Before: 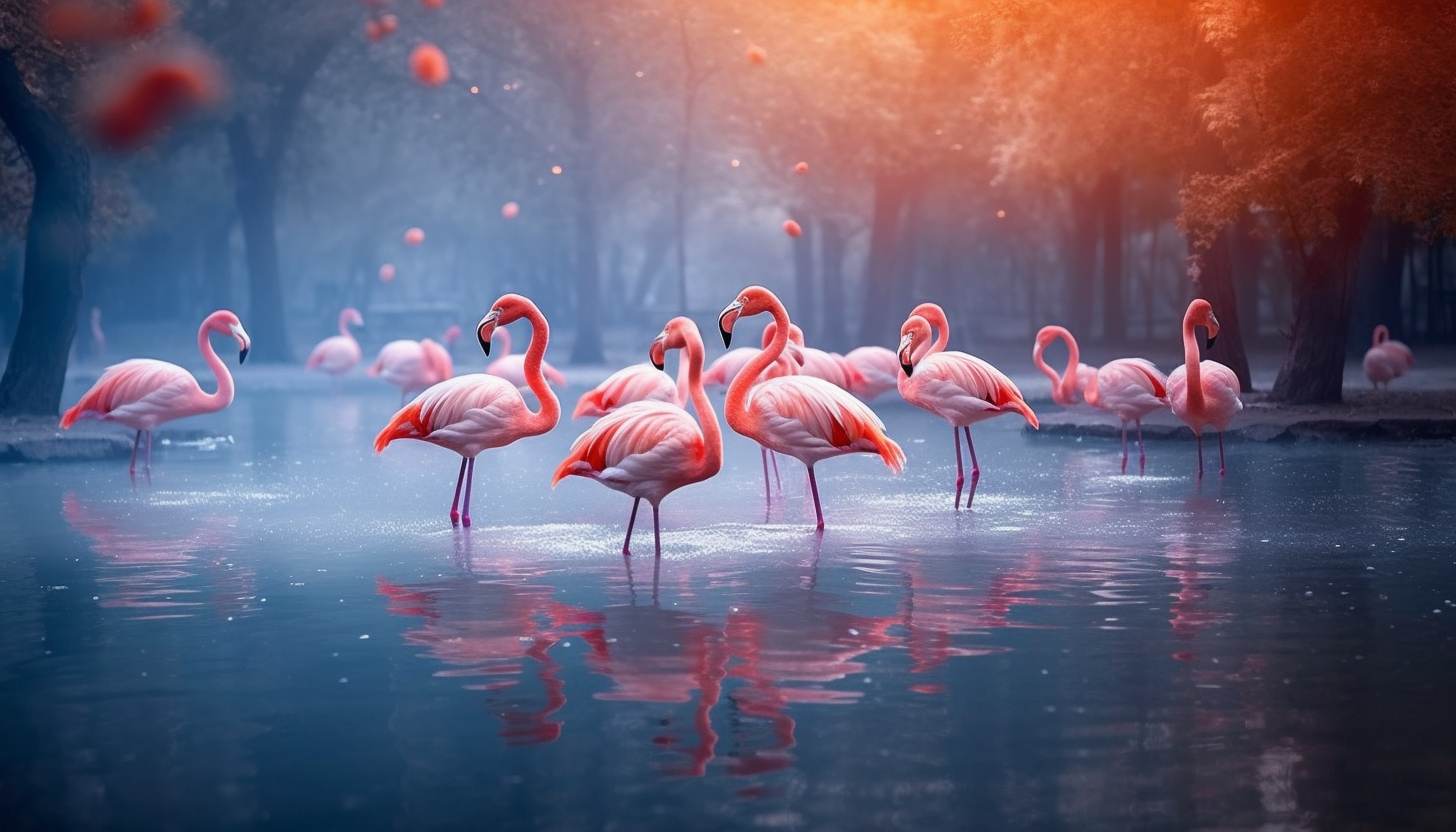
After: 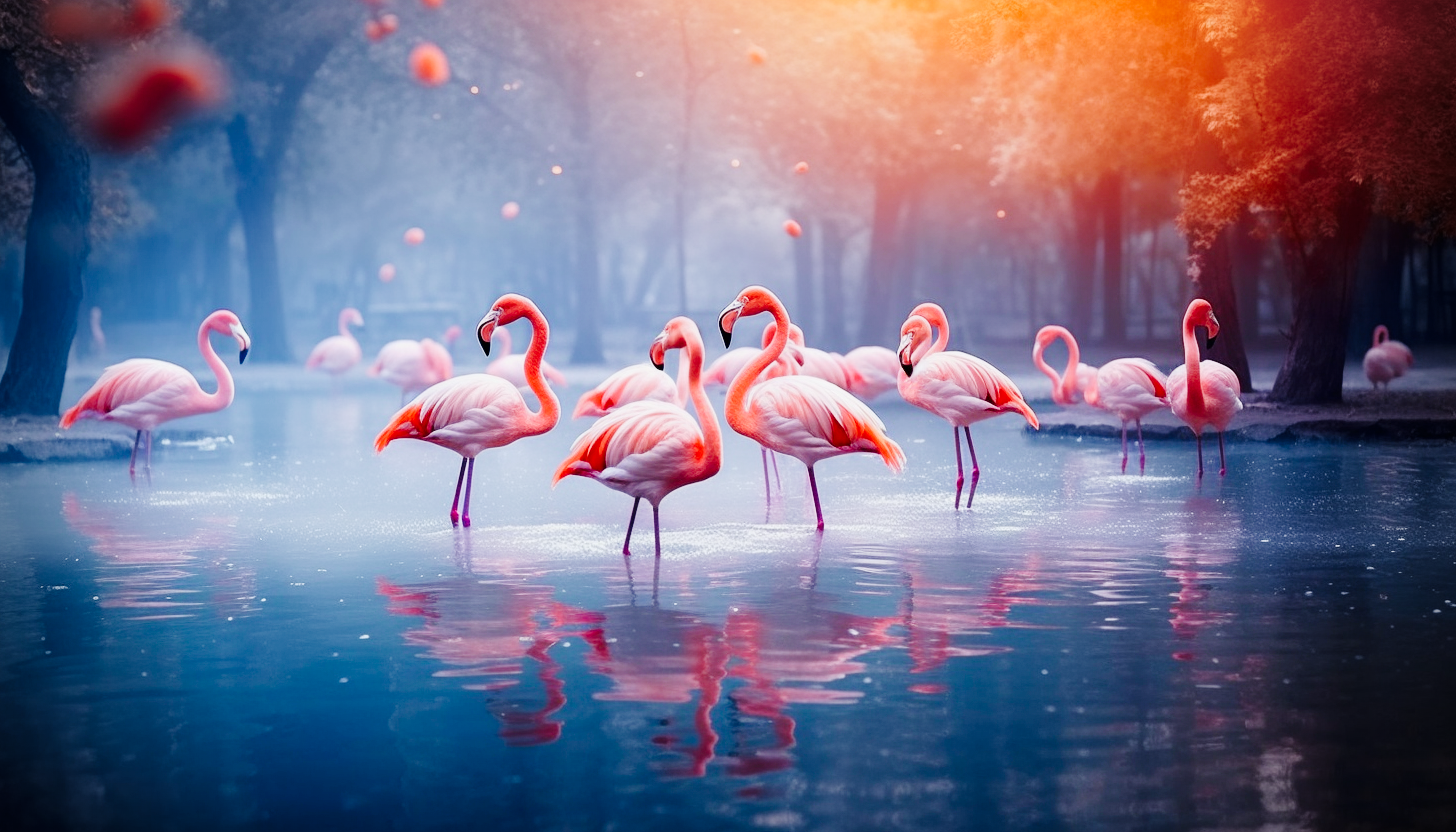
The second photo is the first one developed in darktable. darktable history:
tone curve: curves: ch0 [(0, 0) (0.049, 0.01) (0.154, 0.081) (0.491, 0.56) (0.739, 0.794) (0.992, 0.937)]; ch1 [(0, 0) (0.172, 0.123) (0.317, 0.272) (0.401, 0.422) (0.499, 0.497) (0.531, 0.54) (0.615, 0.603) (0.741, 0.783) (1, 1)]; ch2 [(0, 0) (0.411, 0.424) (0.462, 0.464) (0.502, 0.489) (0.544, 0.551) (0.686, 0.638) (1, 1)], preserve colors none
exposure: exposure 0.299 EV, compensate highlight preservation false
vignetting: fall-off radius 61.12%, brightness -0.446, saturation -0.688, unbound false
